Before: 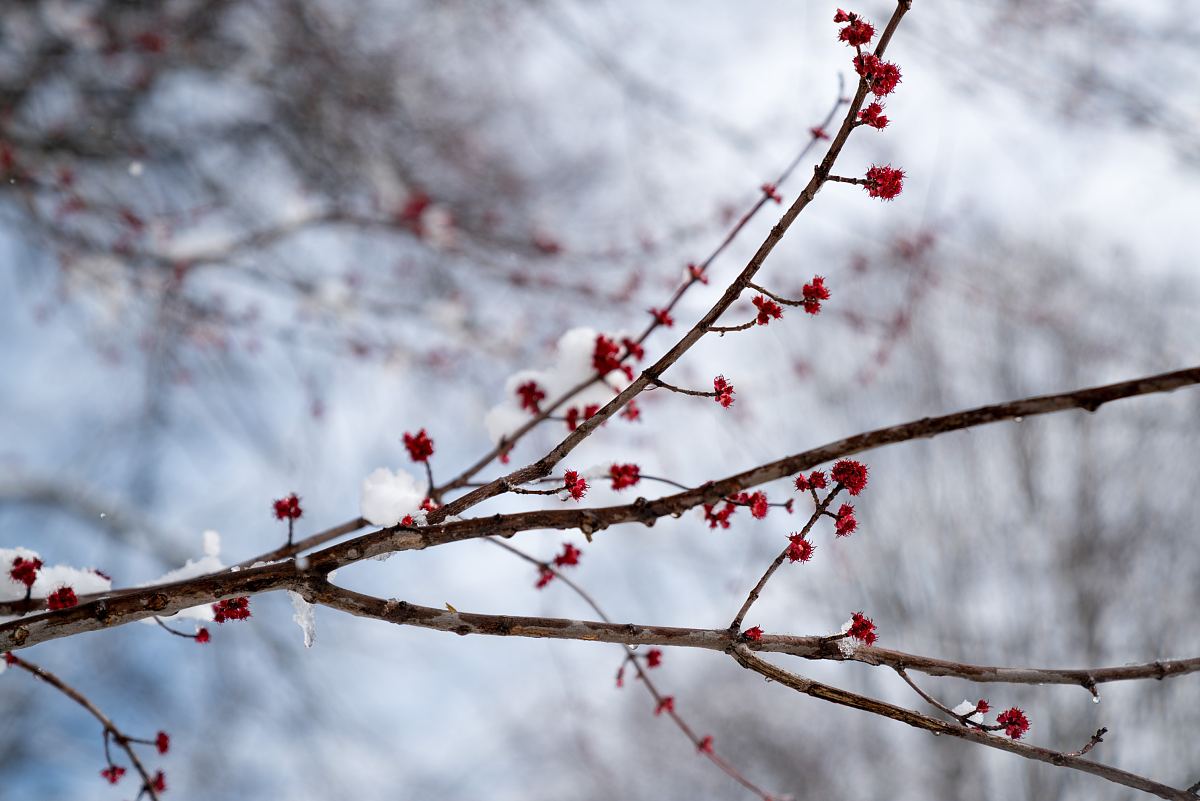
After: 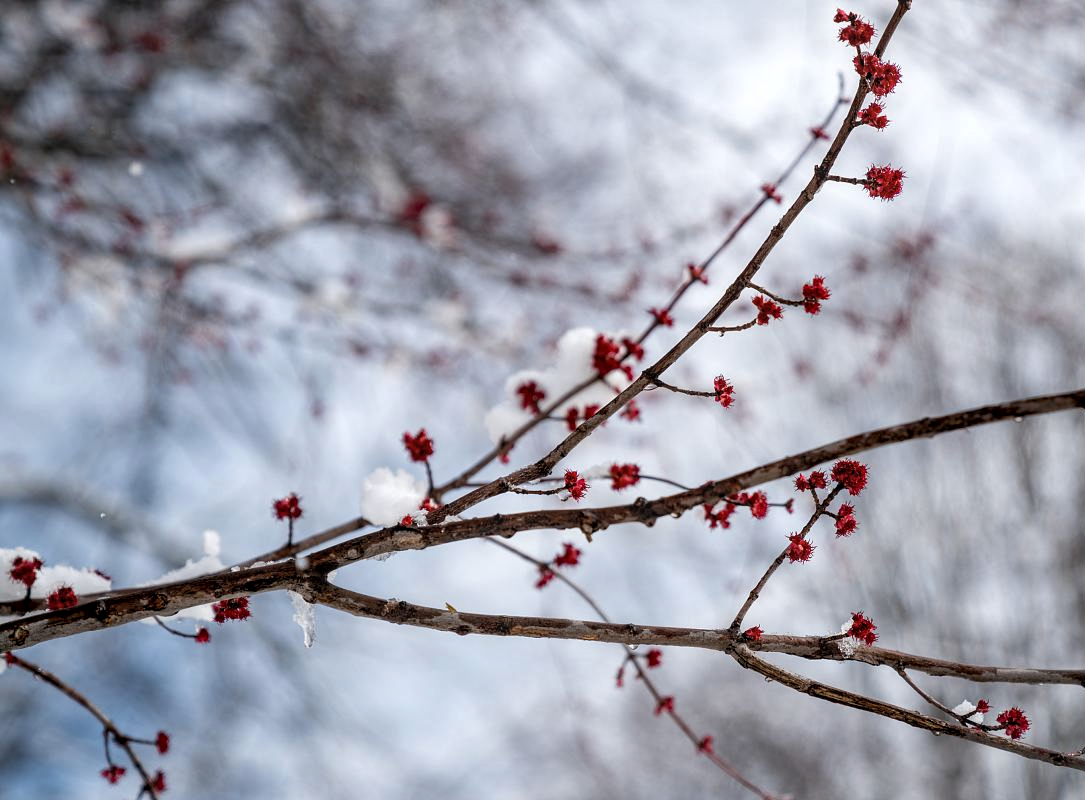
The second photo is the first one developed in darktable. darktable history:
contrast brightness saturation: saturation -0.046
tone equalizer: -8 EV -0.563 EV, edges refinement/feathering 500, mask exposure compensation -1.57 EV, preserve details no
crop: right 9.512%, bottom 0.041%
local contrast: detail 130%
